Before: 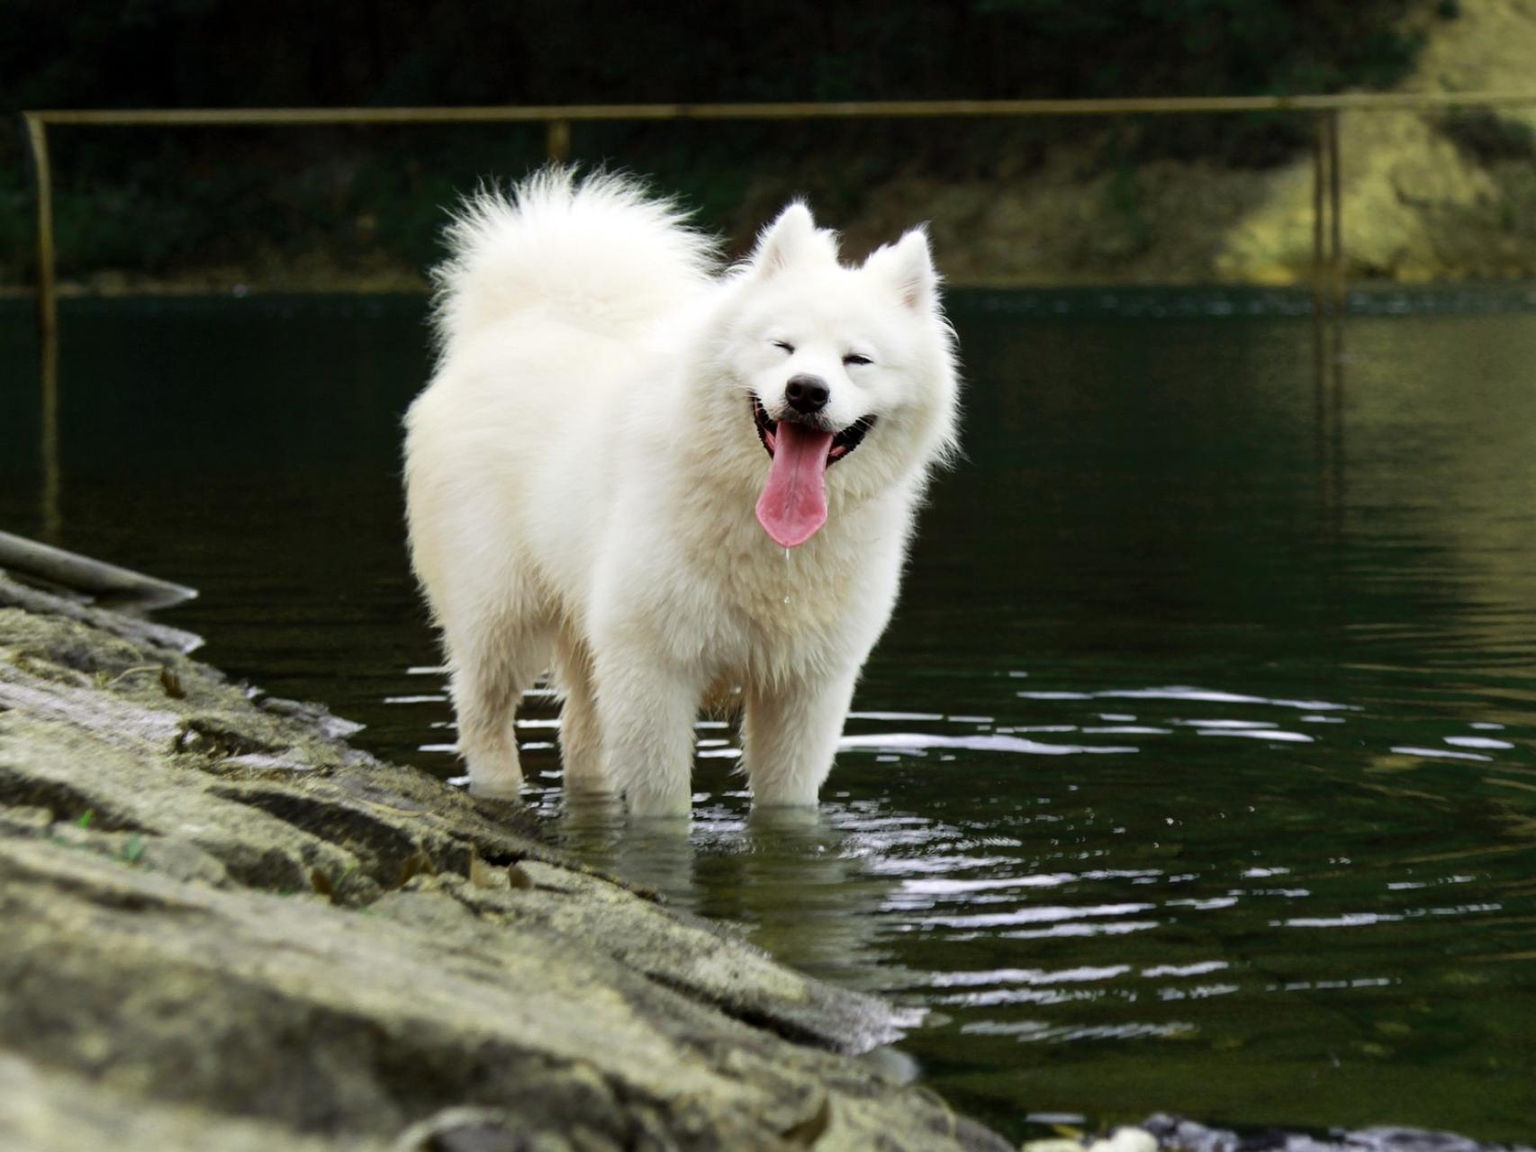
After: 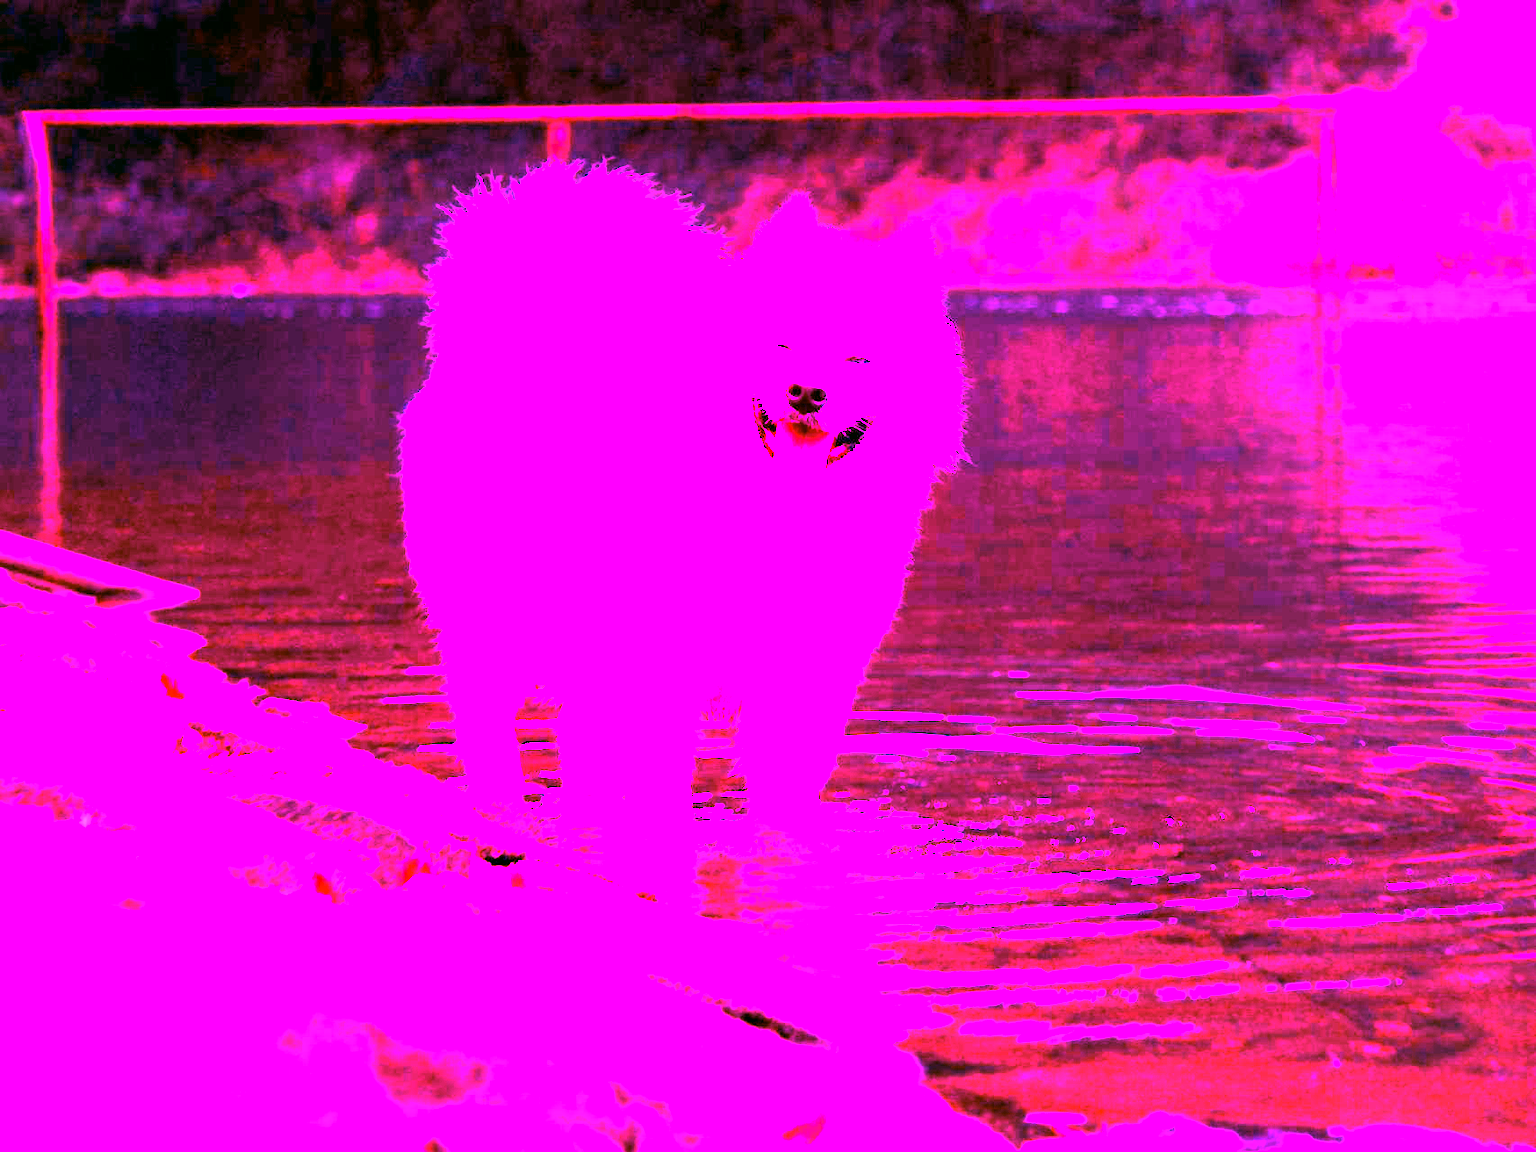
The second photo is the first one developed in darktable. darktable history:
white balance: red 8, blue 8
color correction: highlights a* 4.02, highlights b* 4.98, shadows a* -7.55, shadows b* 4.98
